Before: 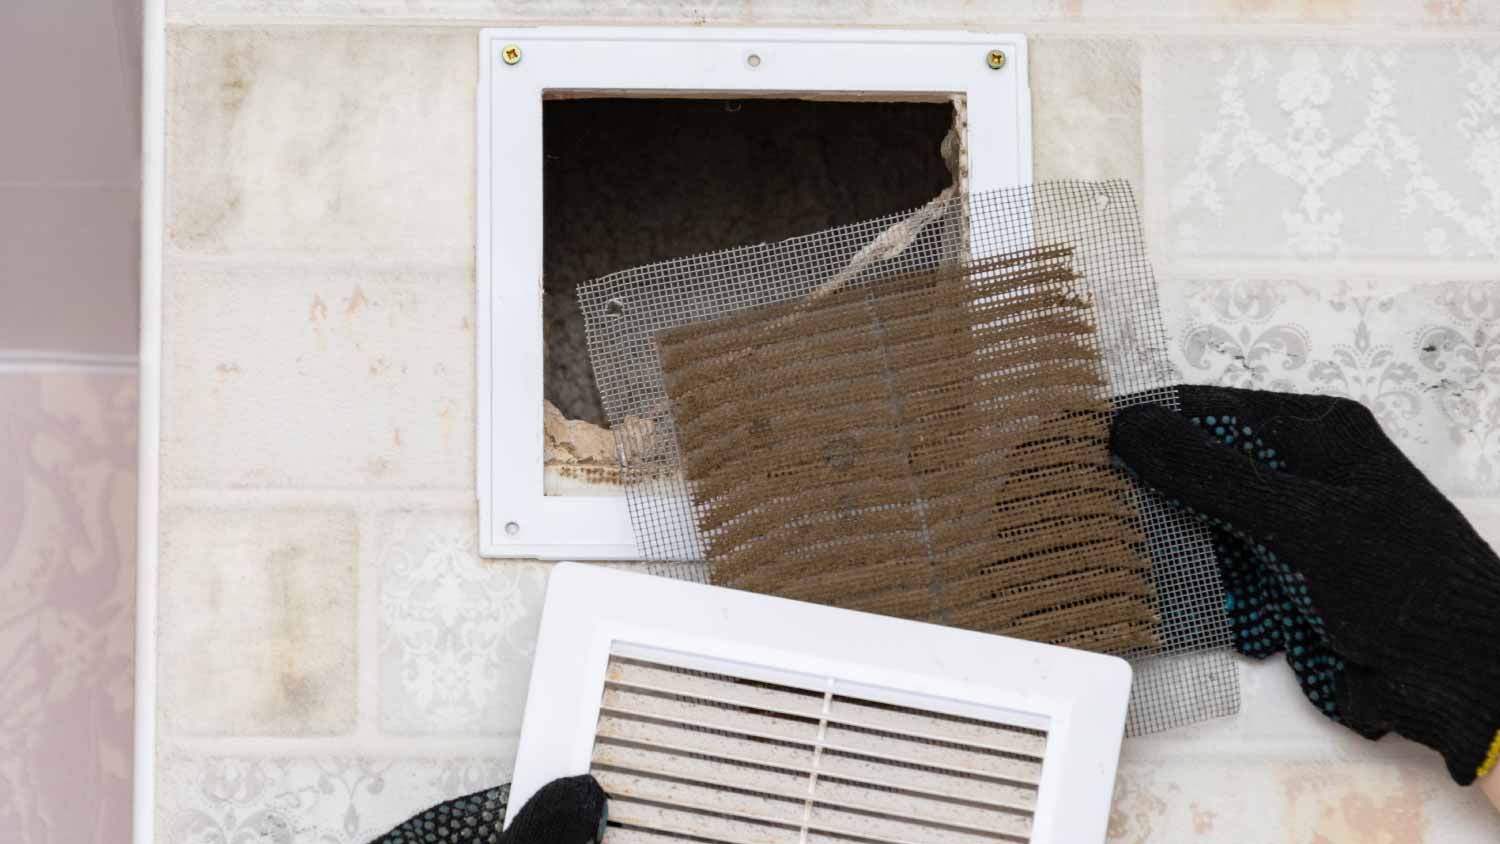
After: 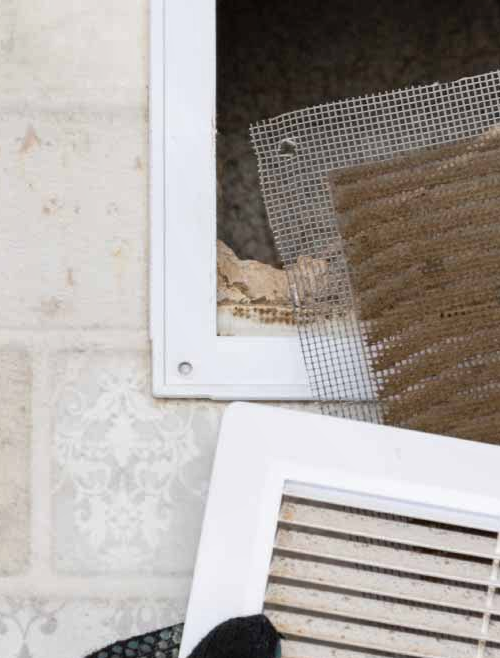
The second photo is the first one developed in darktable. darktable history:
crop and rotate: left 21.81%, top 18.972%, right 44.818%, bottom 2.995%
shadows and highlights: shadows 47.94, highlights -42.17, highlights color adjustment 0.68%, soften with gaussian
